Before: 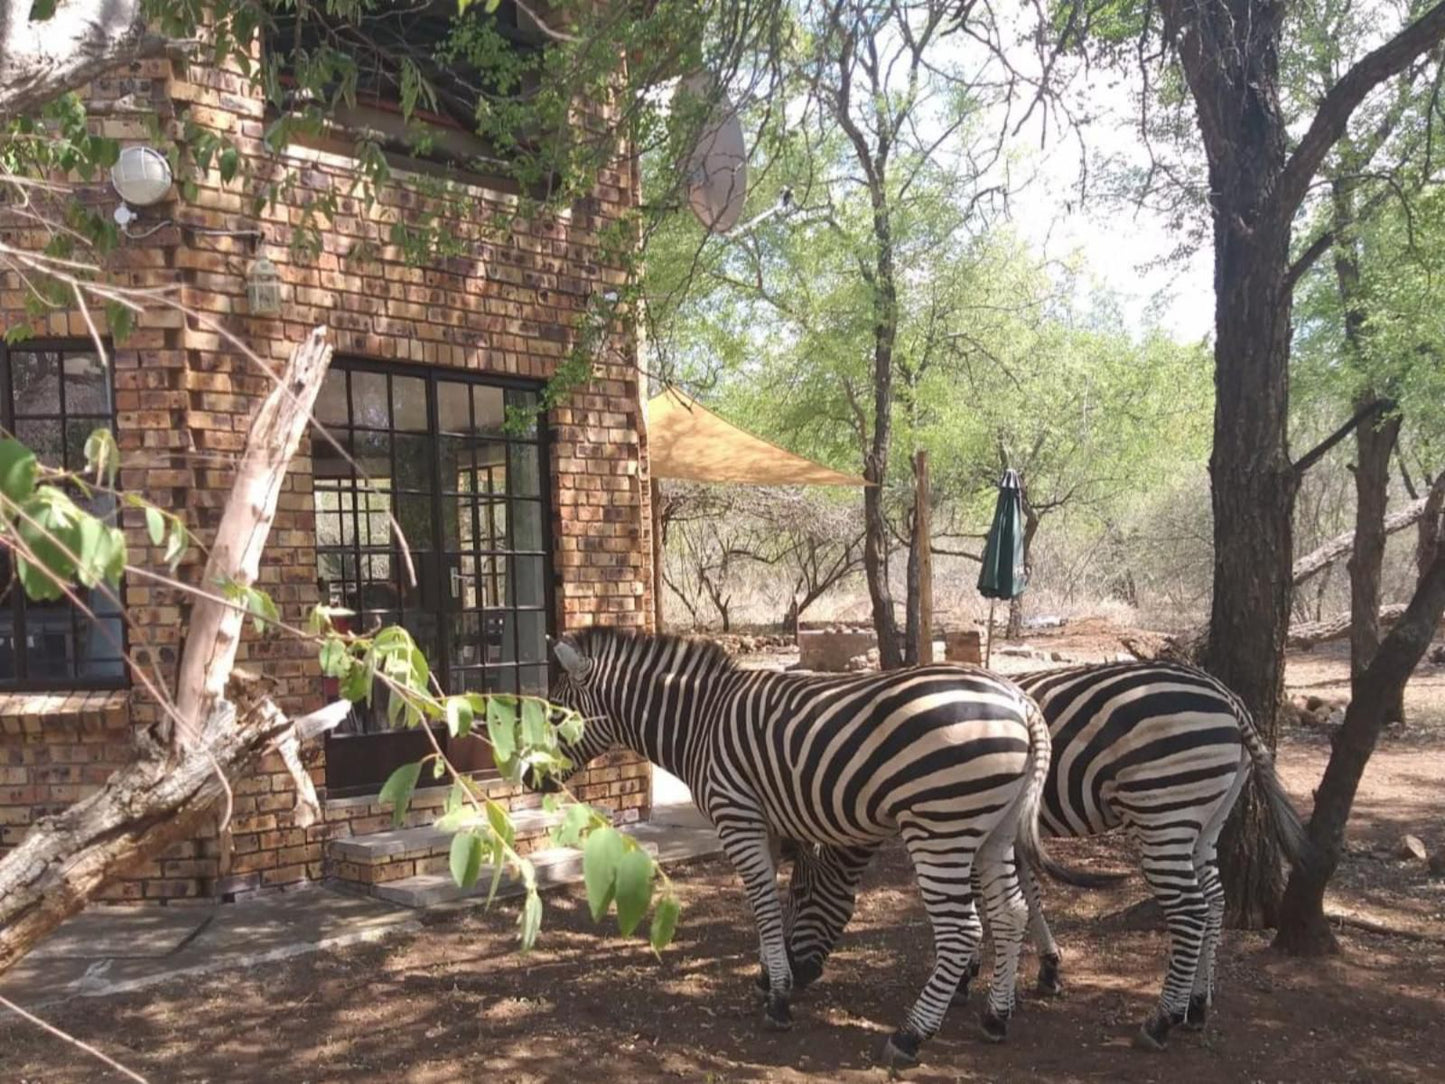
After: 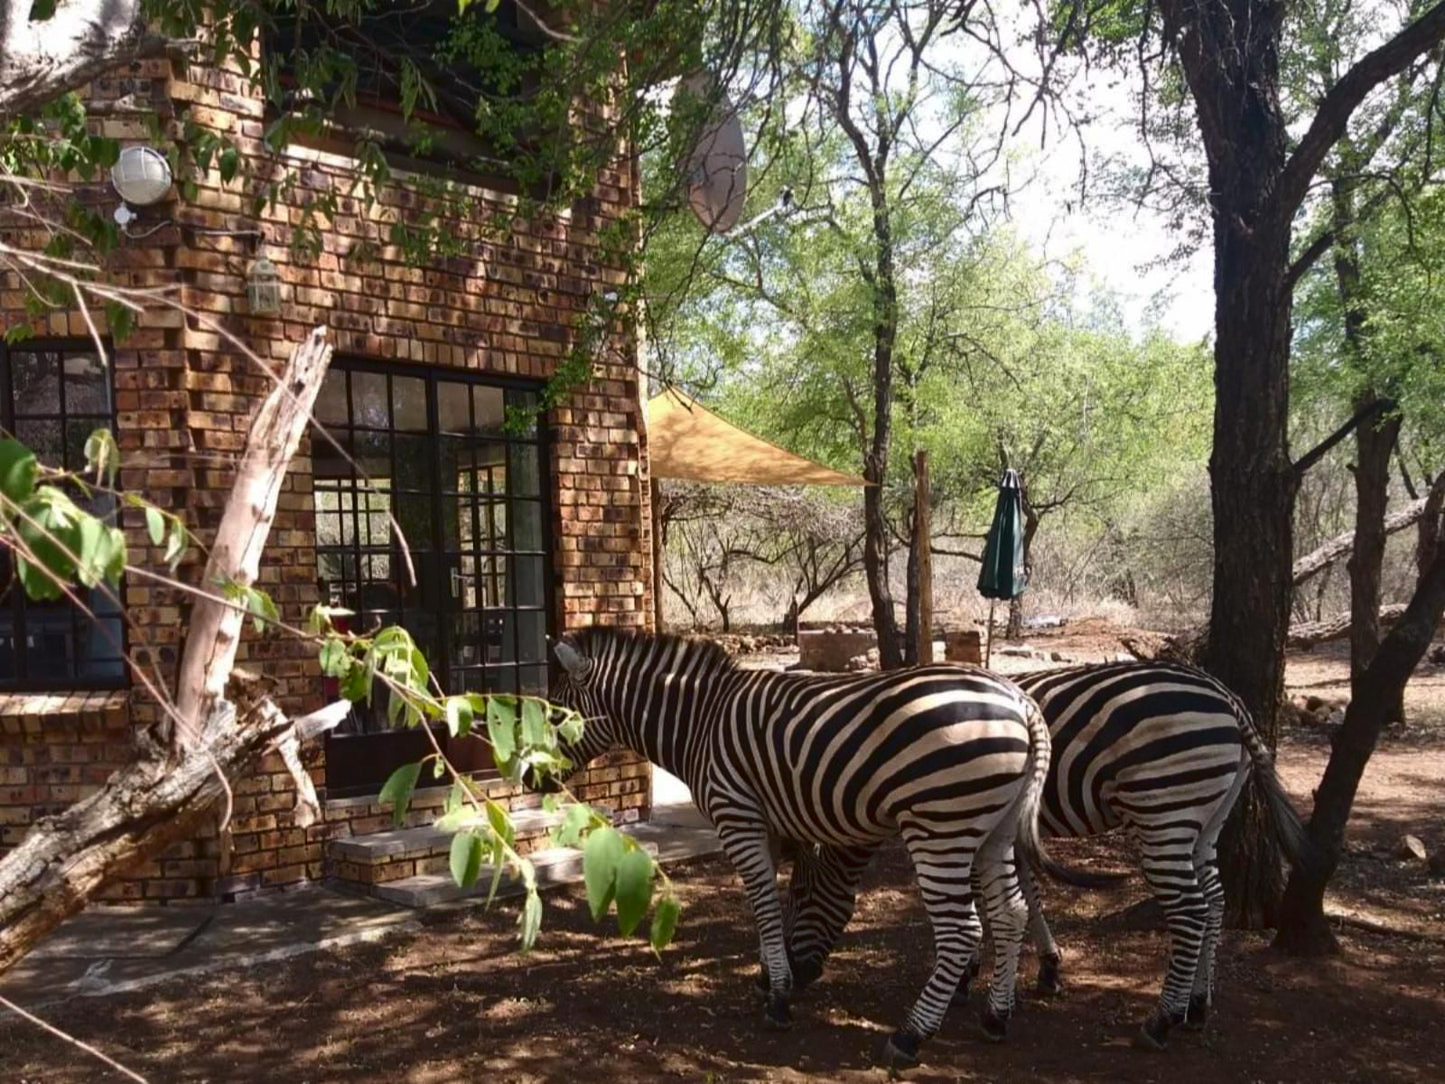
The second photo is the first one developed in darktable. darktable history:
contrast brightness saturation: contrast 0.127, brightness -0.231, saturation 0.148
